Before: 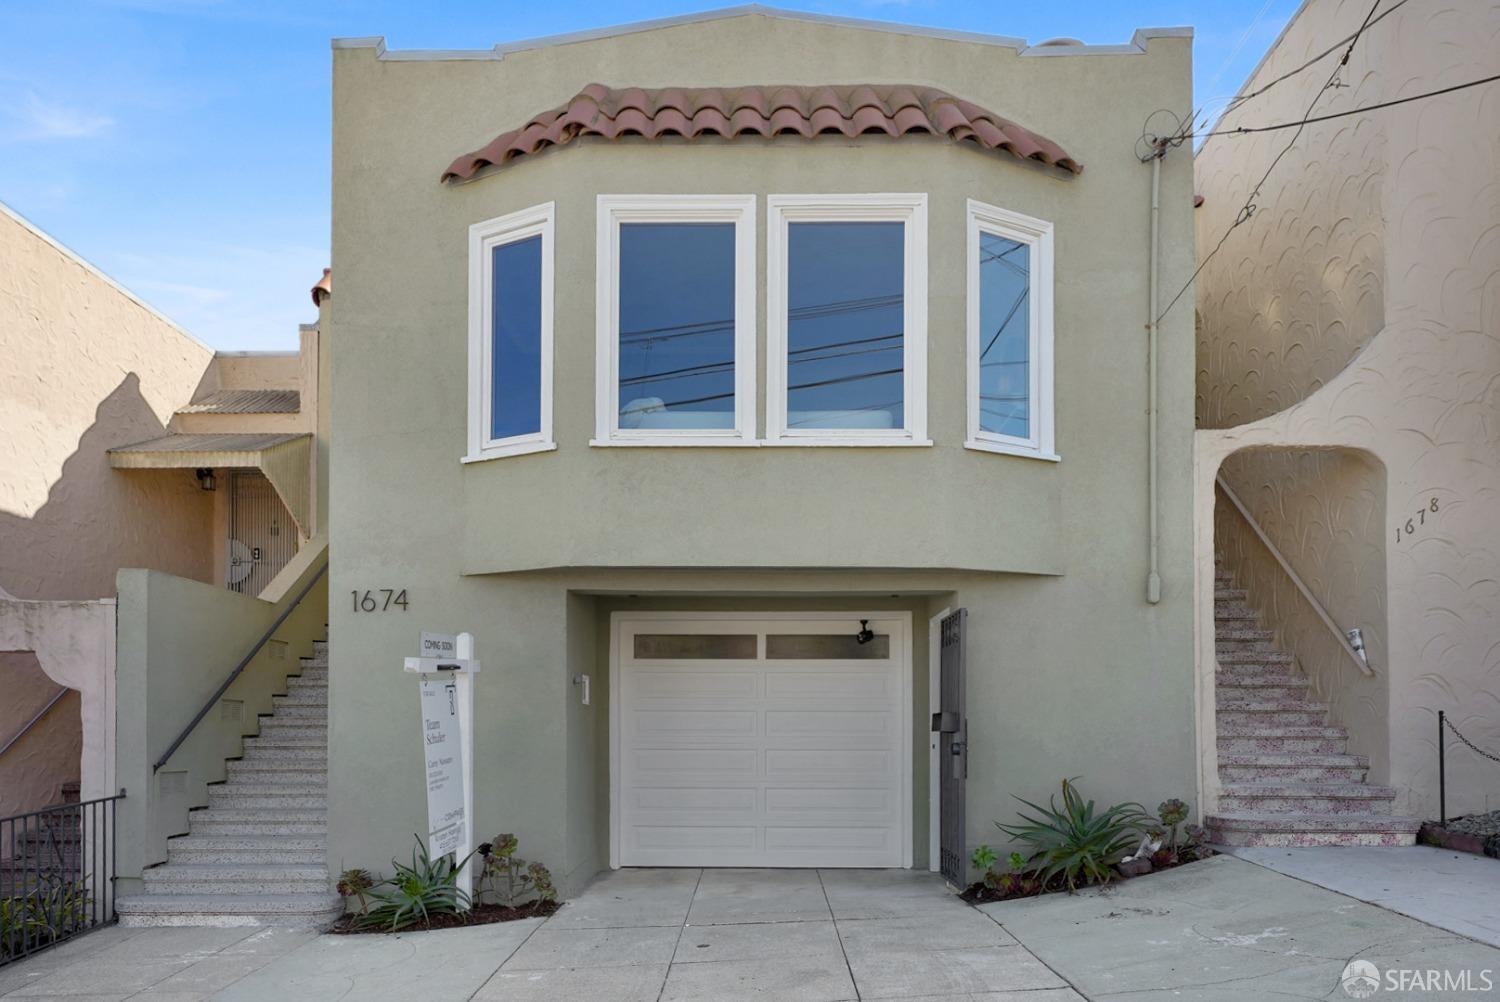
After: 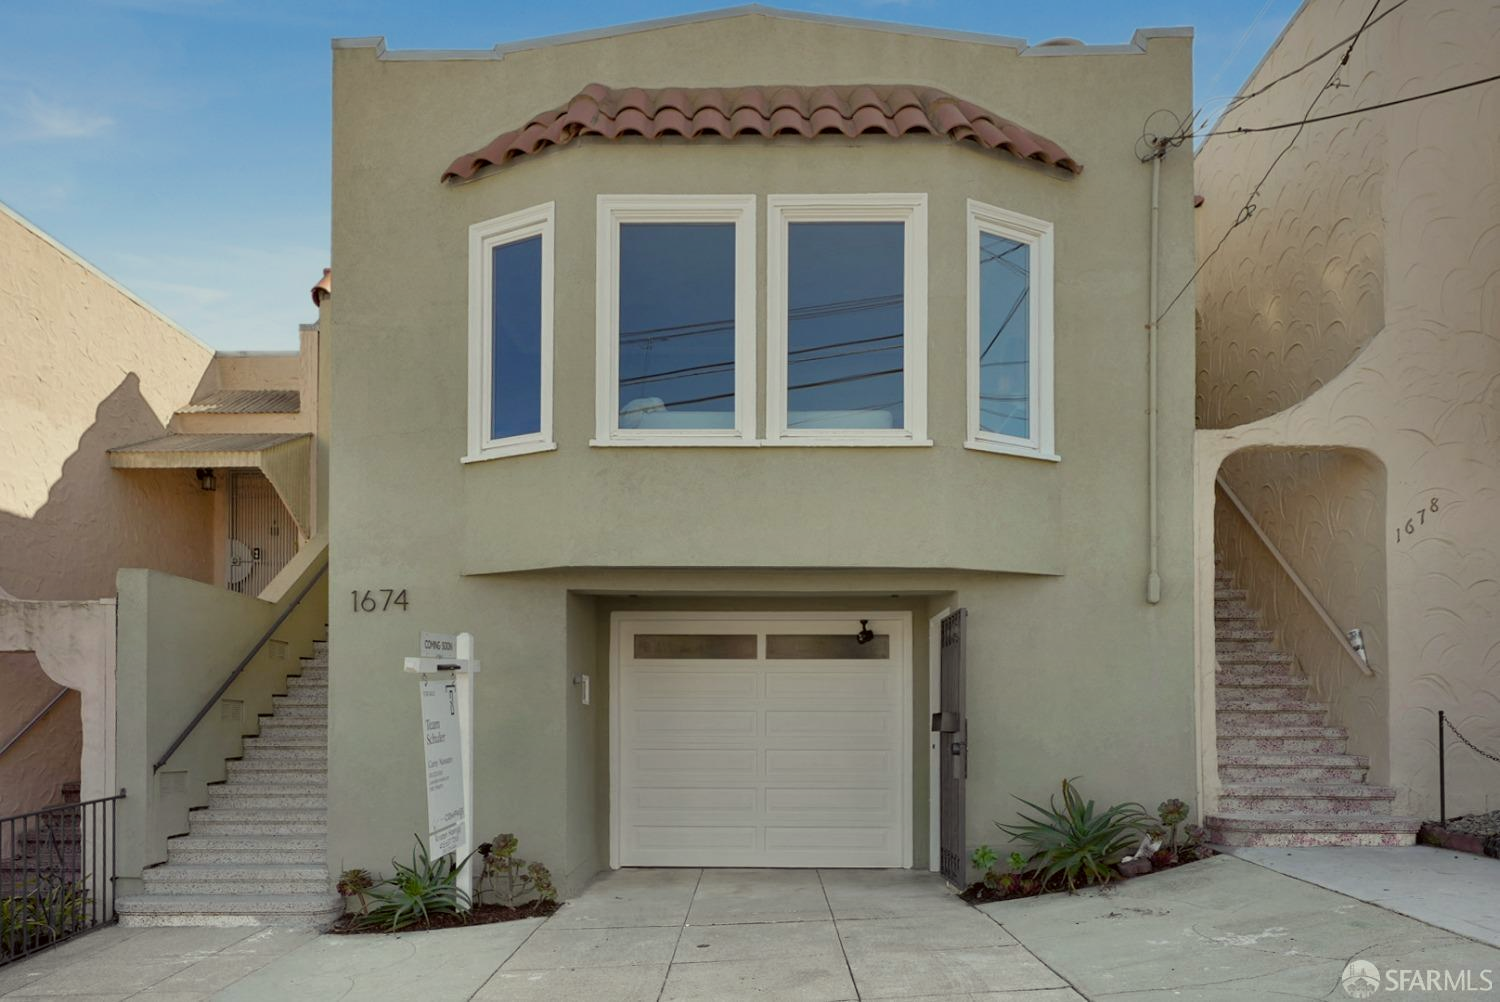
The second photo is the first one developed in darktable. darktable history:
color correction: highlights a* -2.73, highlights b* -2.09, shadows a* 2.41, shadows b* 2.73
graduated density: on, module defaults
white balance: red 1.029, blue 0.92
